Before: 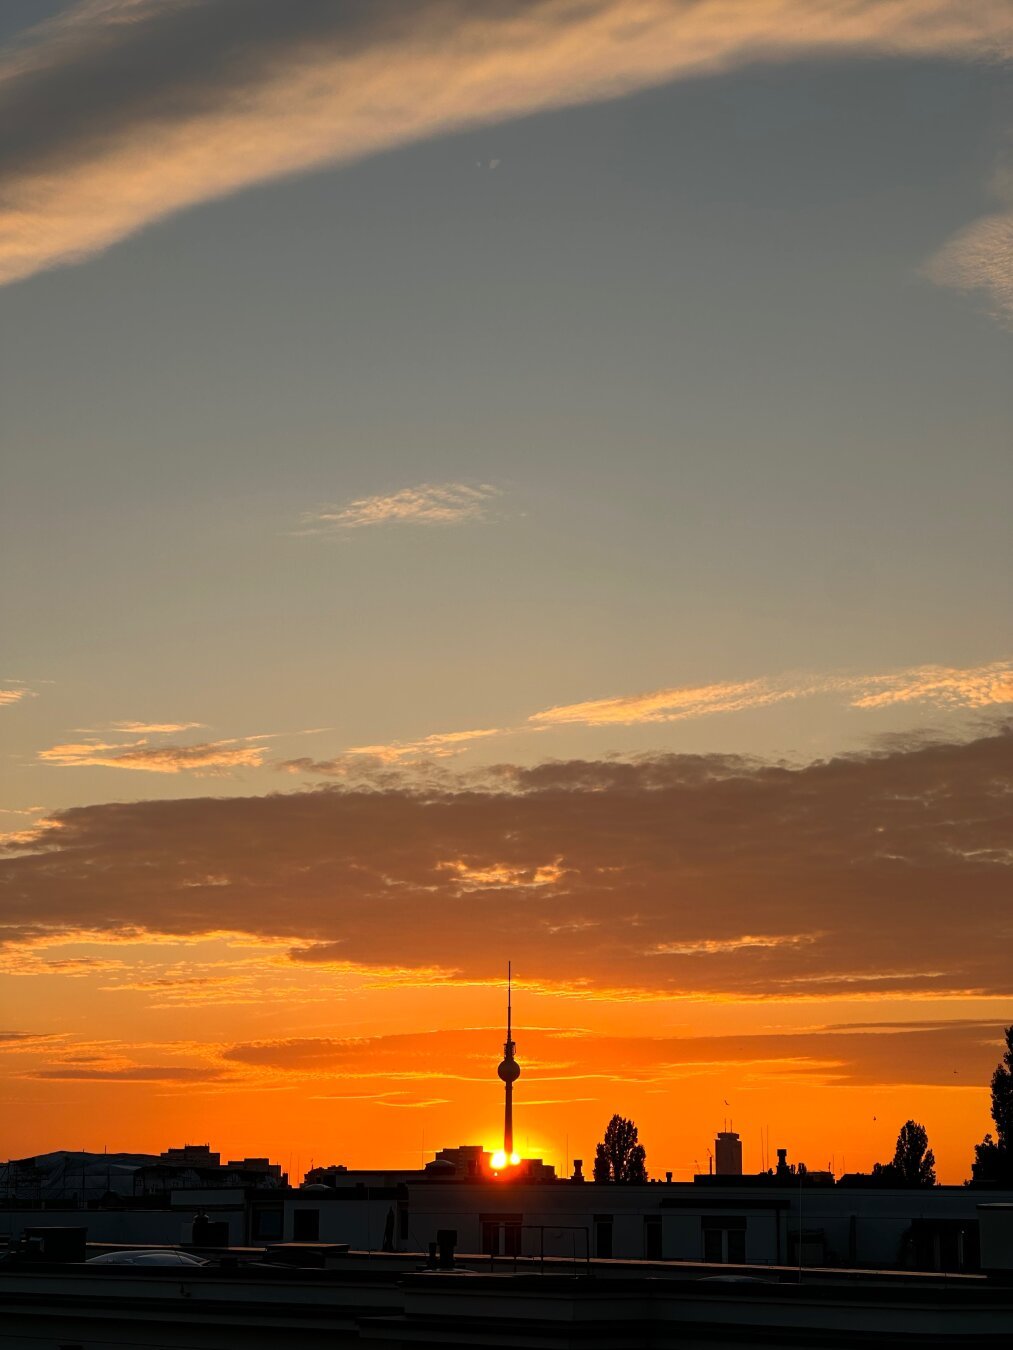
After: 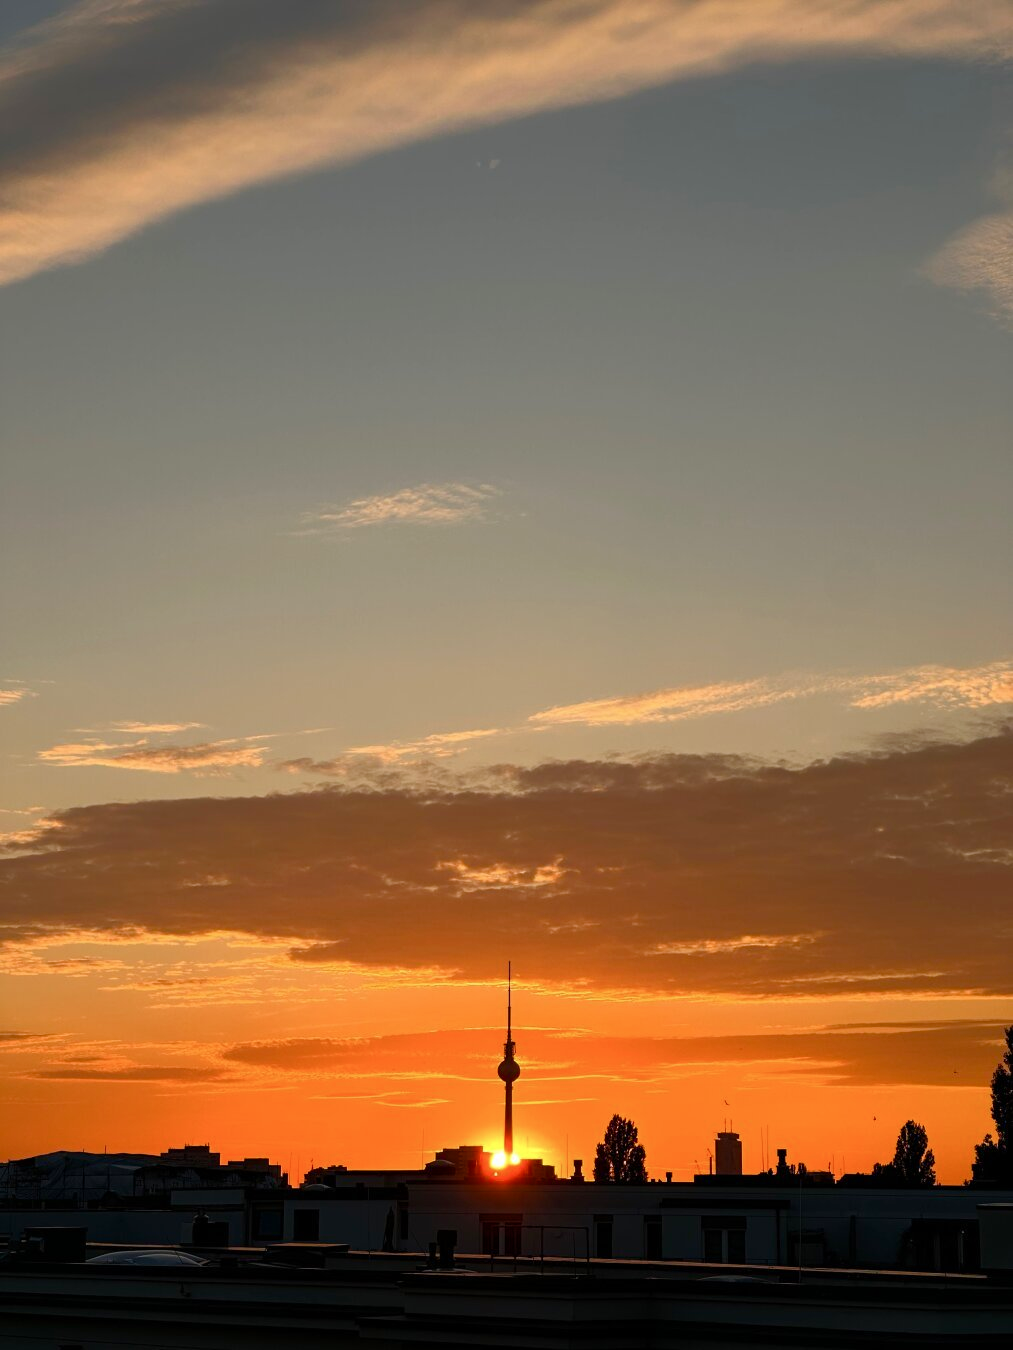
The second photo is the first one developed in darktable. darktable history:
color balance rgb: perceptual saturation grading › global saturation 0.151%, perceptual saturation grading › highlights -15.928%, perceptual saturation grading › shadows 26.05%, global vibrance 15.543%
